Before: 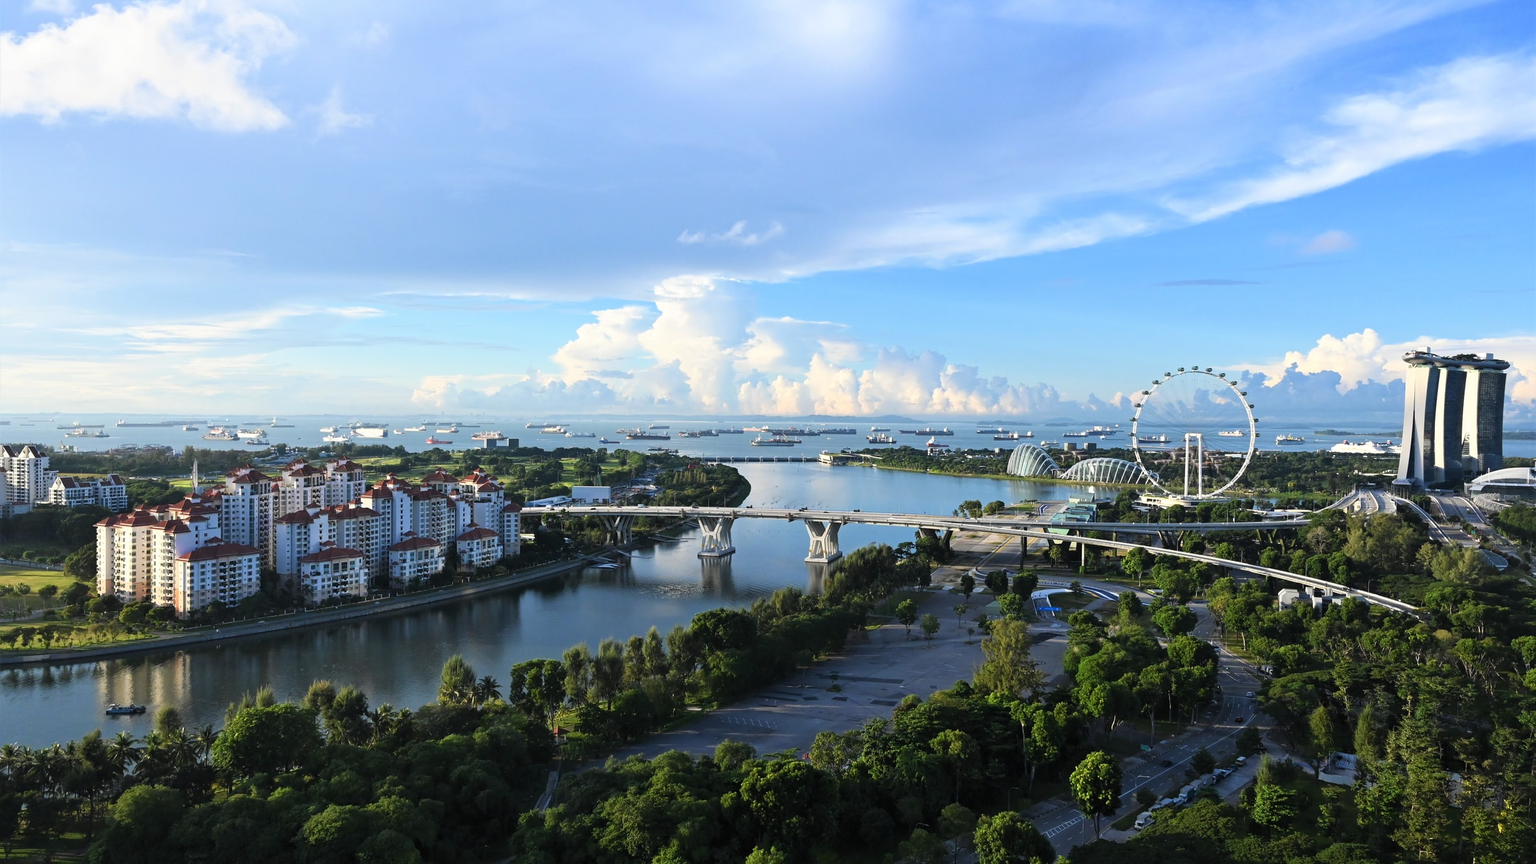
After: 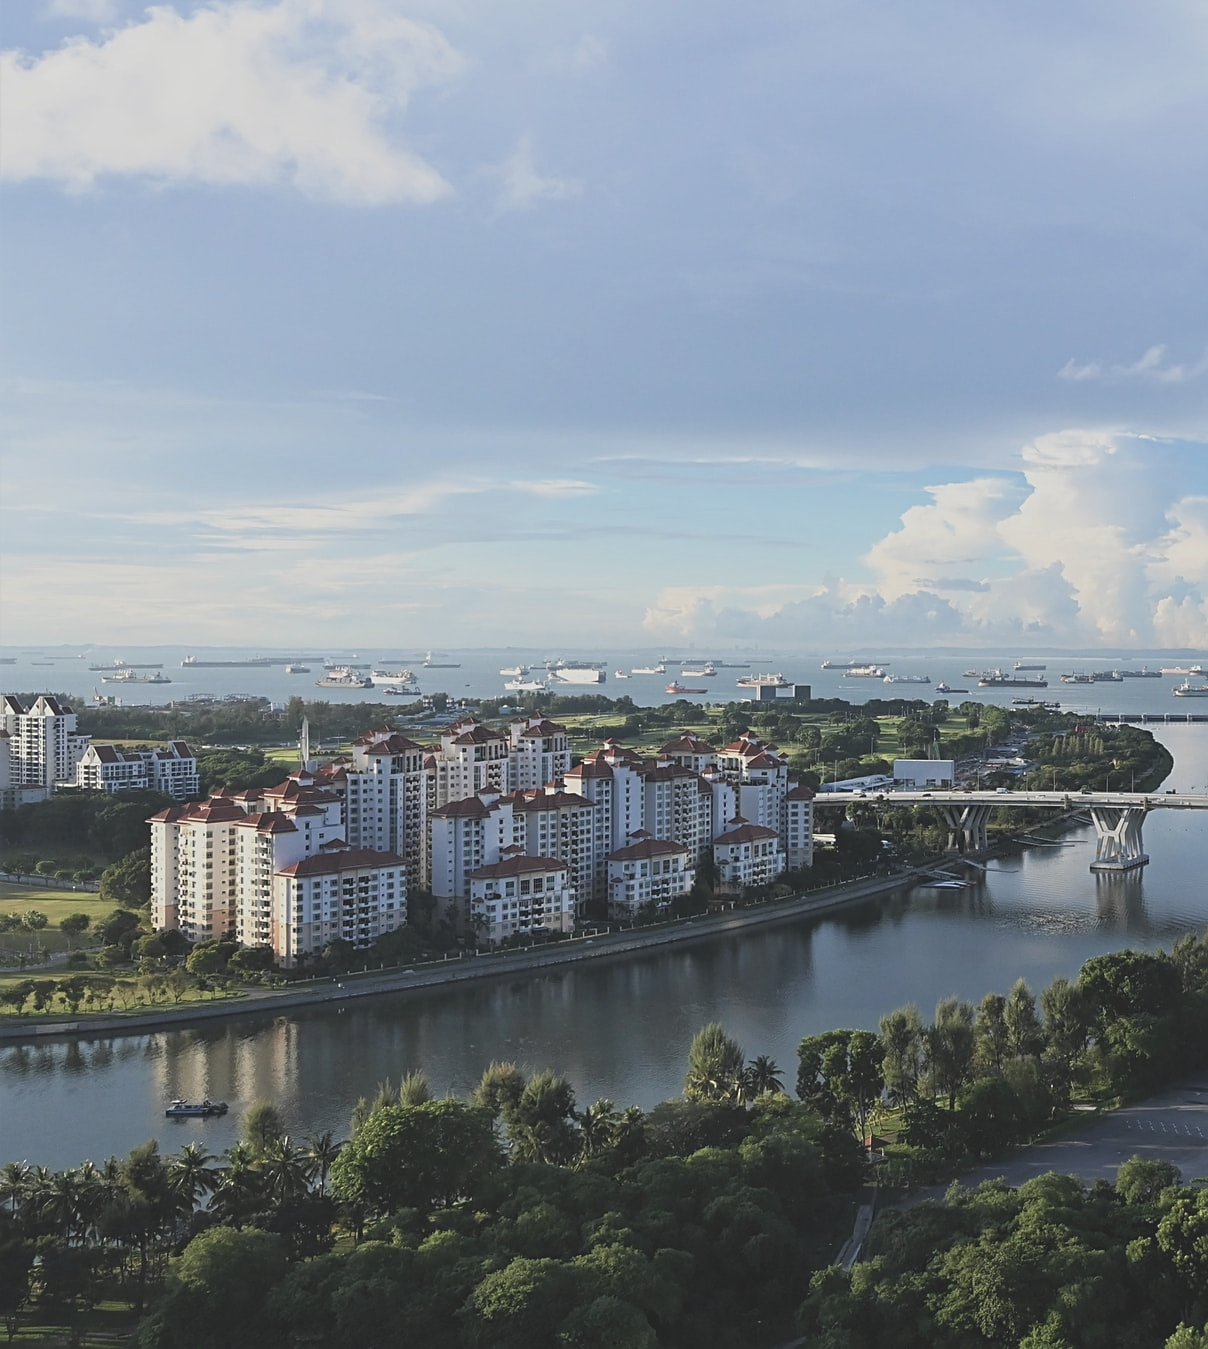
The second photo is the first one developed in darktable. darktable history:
contrast brightness saturation: contrast -0.264, saturation -0.421
sharpen: on, module defaults
crop and rotate: left 0.017%, top 0%, right 49.614%
